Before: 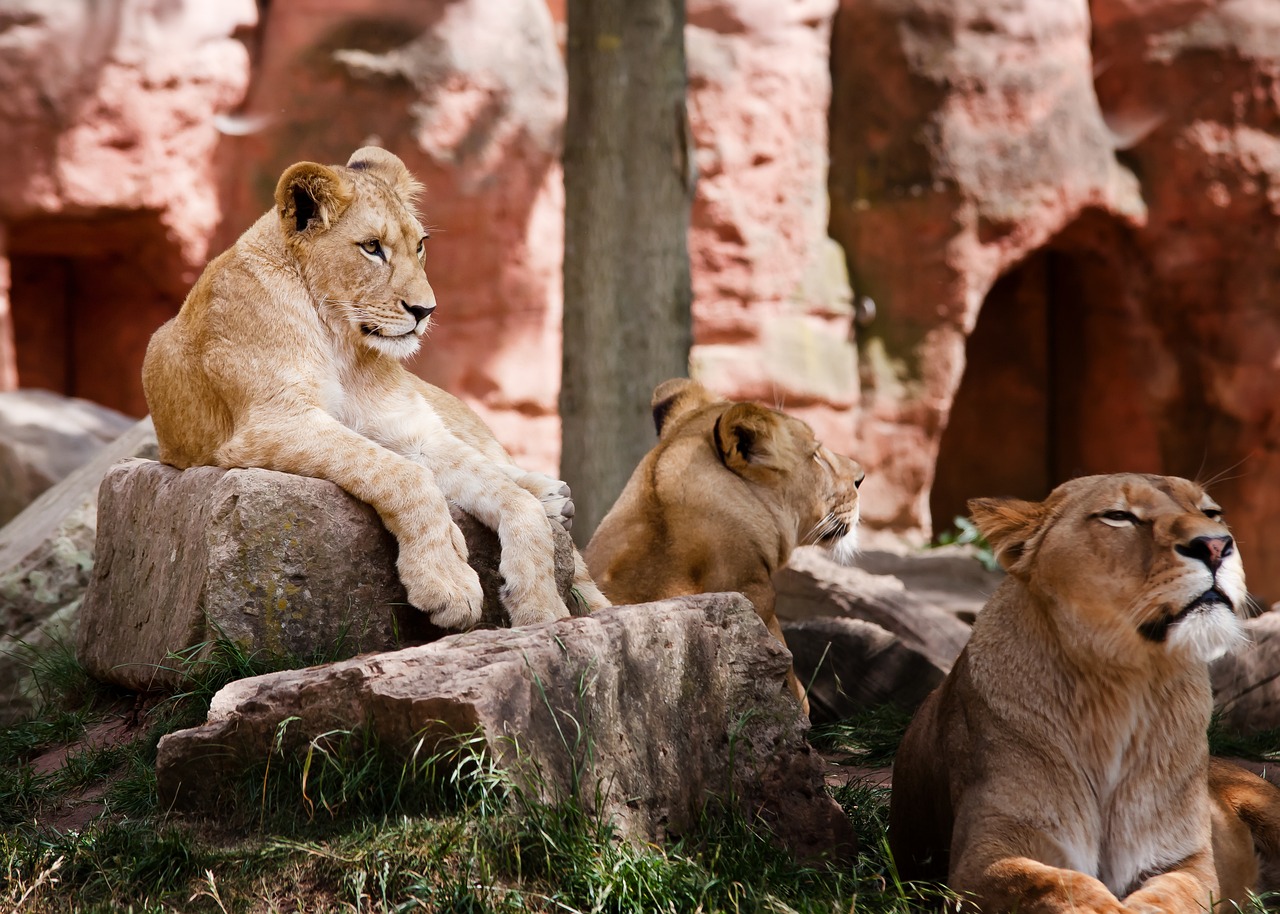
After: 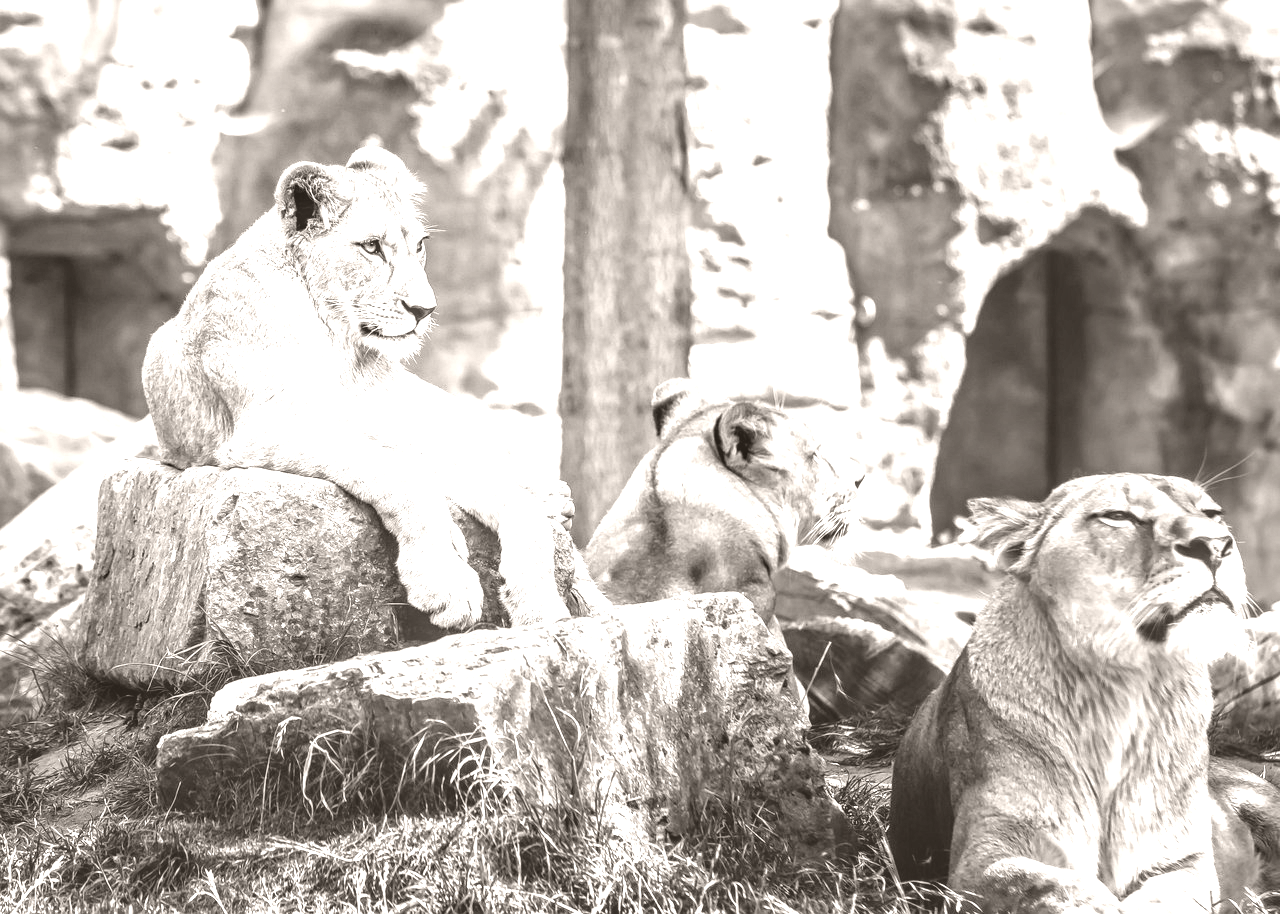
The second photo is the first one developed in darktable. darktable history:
exposure: black level correction 0, exposure 0.7 EV, compensate exposure bias true, compensate highlight preservation false
colorize: hue 34.49°, saturation 35.33%, source mix 100%, lightness 55%, version 1
local contrast: highlights 19%, detail 186%
